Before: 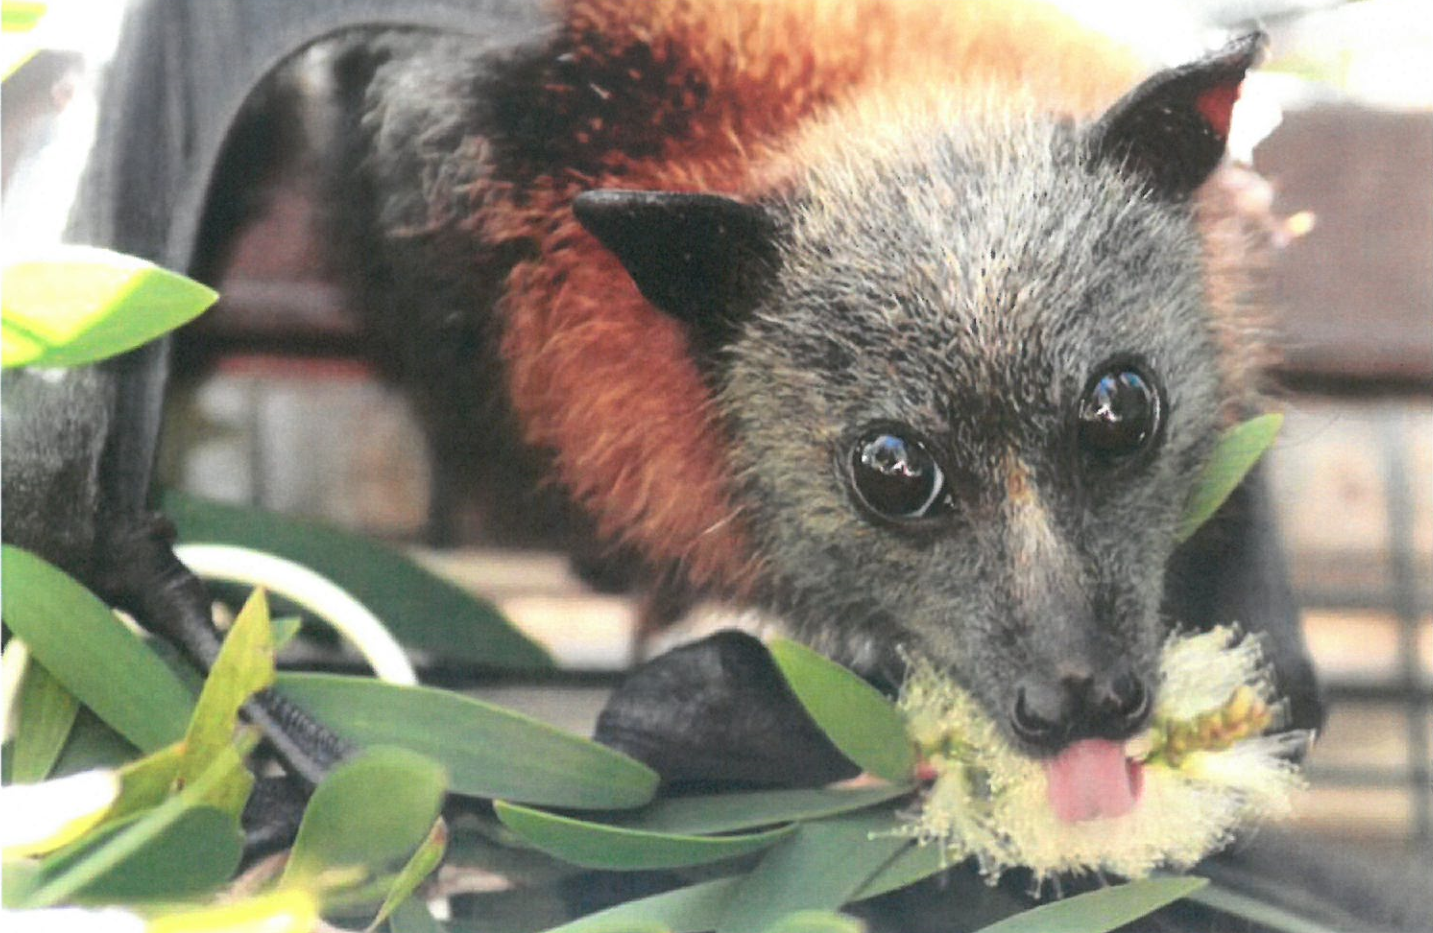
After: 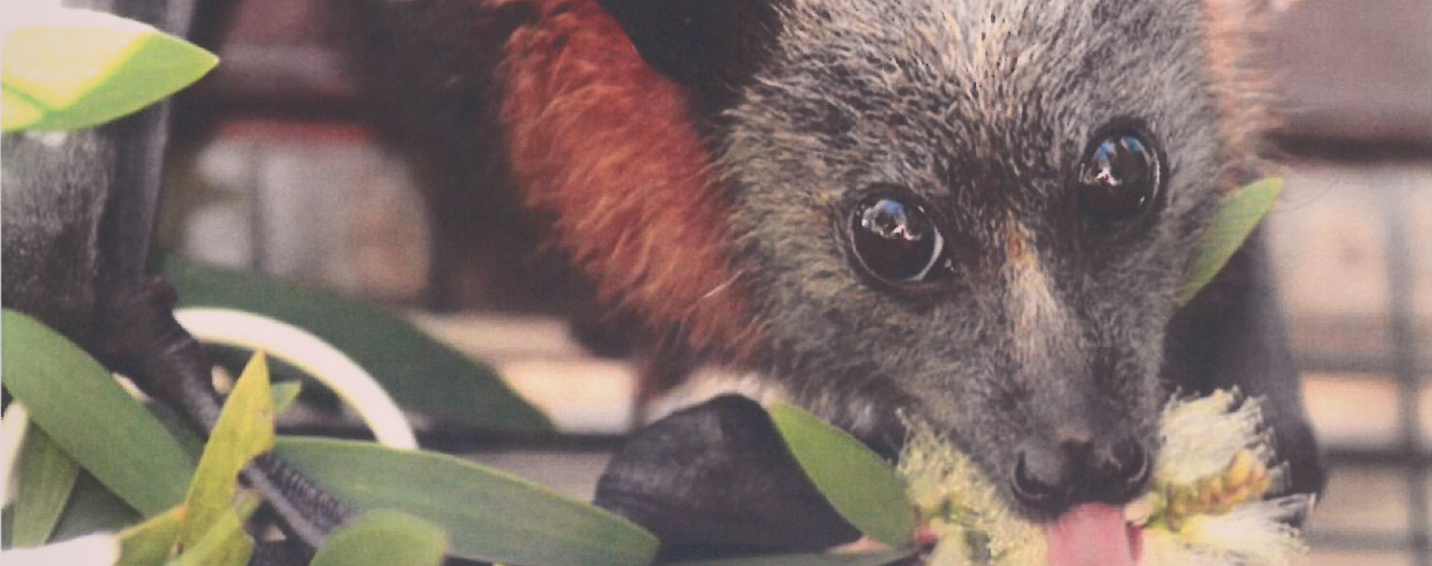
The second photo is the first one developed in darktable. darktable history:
tone curve: curves: ch0 [(0, 0.142) (0.384, 0.314) (0.752, 0.711) (0.991, 0.95)]; ch1 [(0.006, 0.129) (0.346, 0.384) (1, 1)]; ch2 [(0.003, 0.057) (0.261, 0.248) (1, 1)], color space Lab, independent channels
contrast brightness saturation: contrast -0.15, brightness 0.05, saturation -0.12
vignetting: brightness -0.167
white balance: red 1.045, blue 0.932
crop and rotate: top 25.357%, bottom 13.942%
tone equalizer: on, module defaults
